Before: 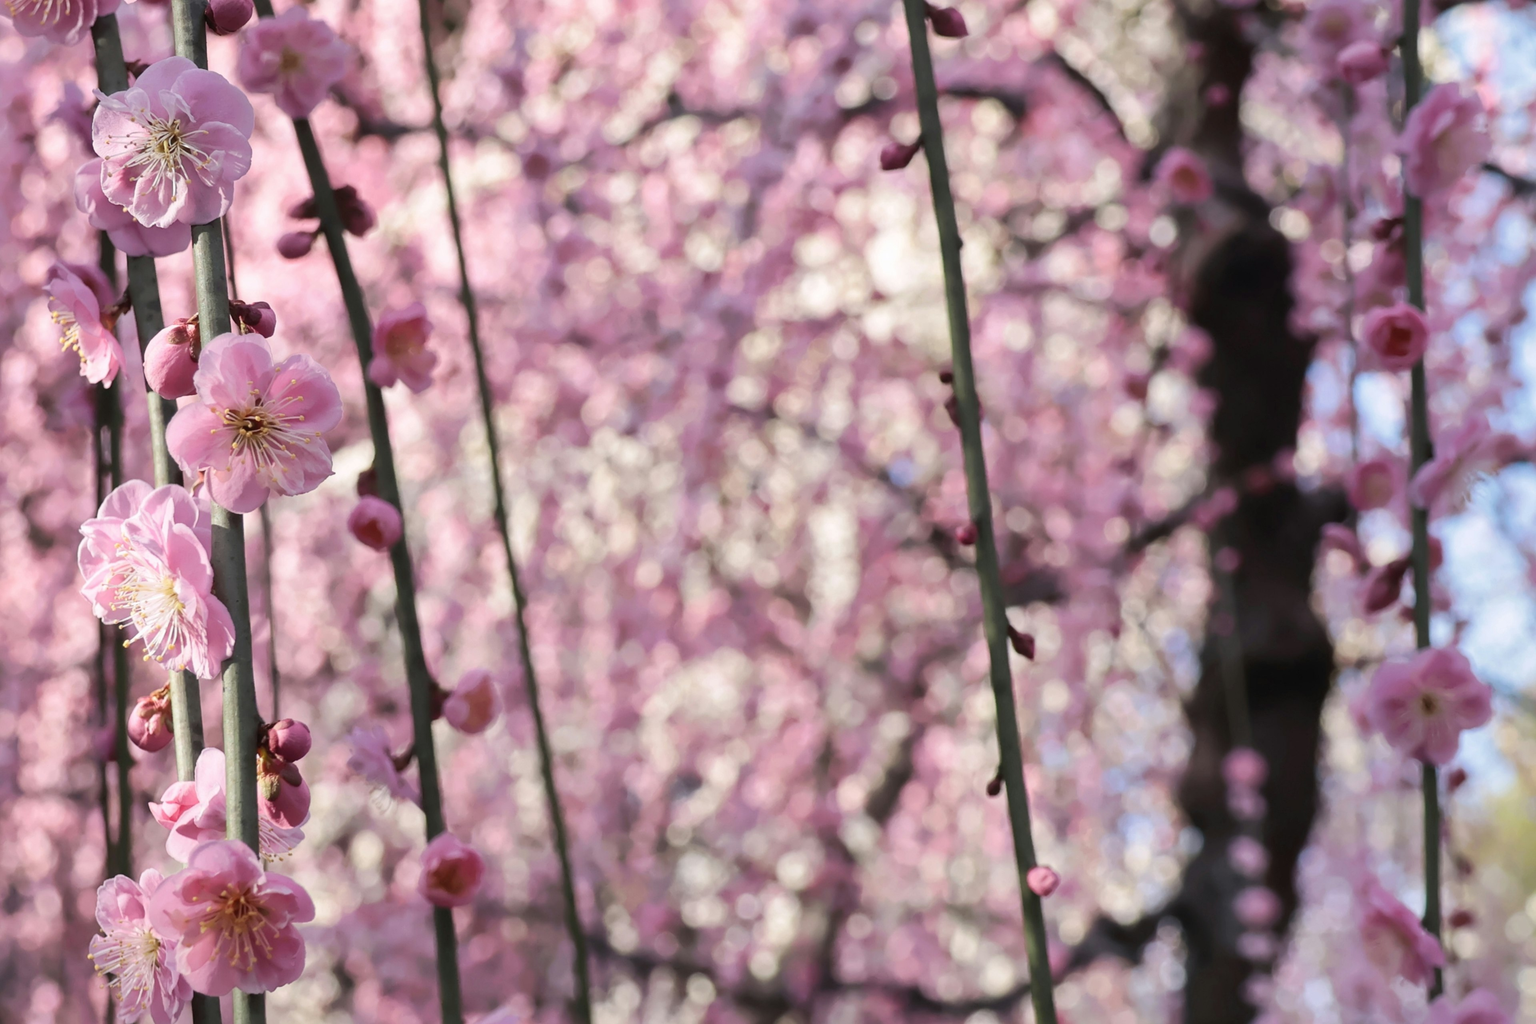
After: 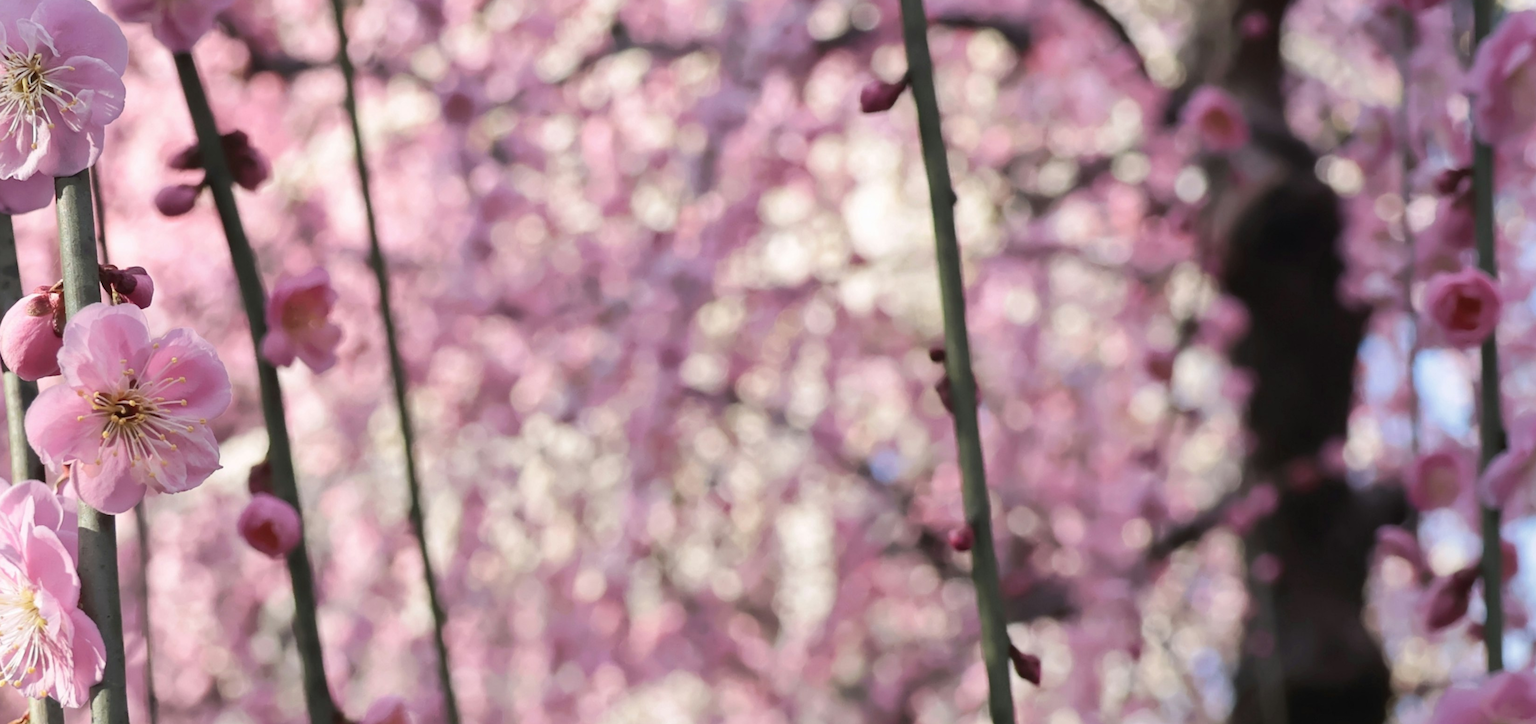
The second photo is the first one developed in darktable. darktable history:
crop and rotate: left 9.434%, top 7.257%, right 5.034%, bottom 32.224%
